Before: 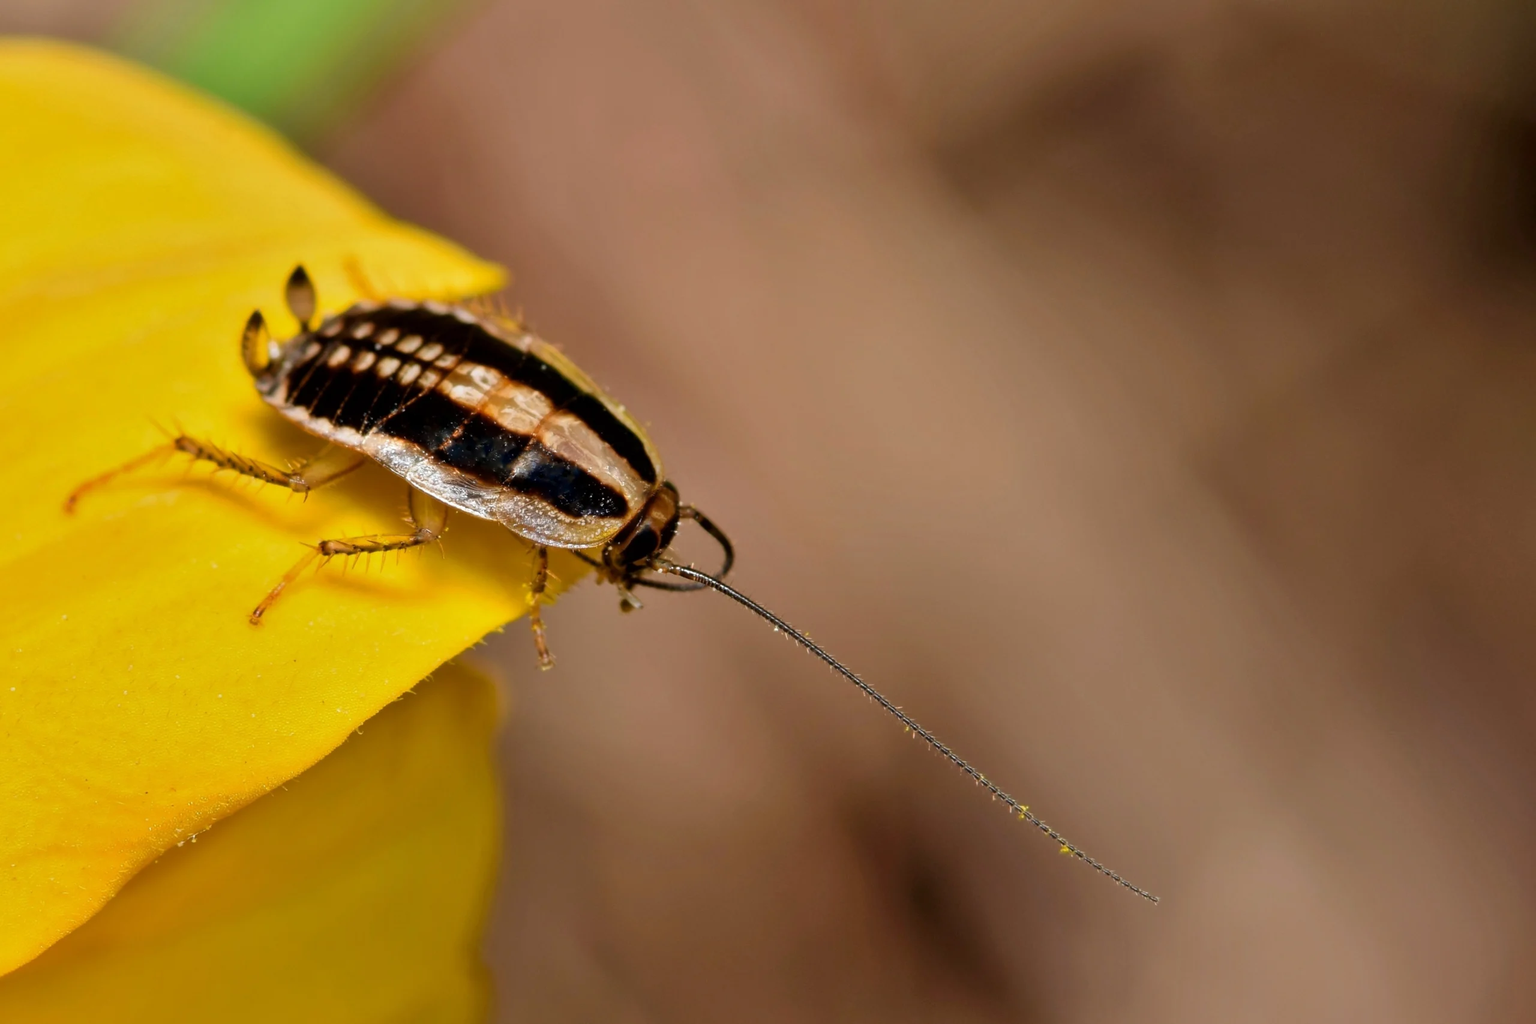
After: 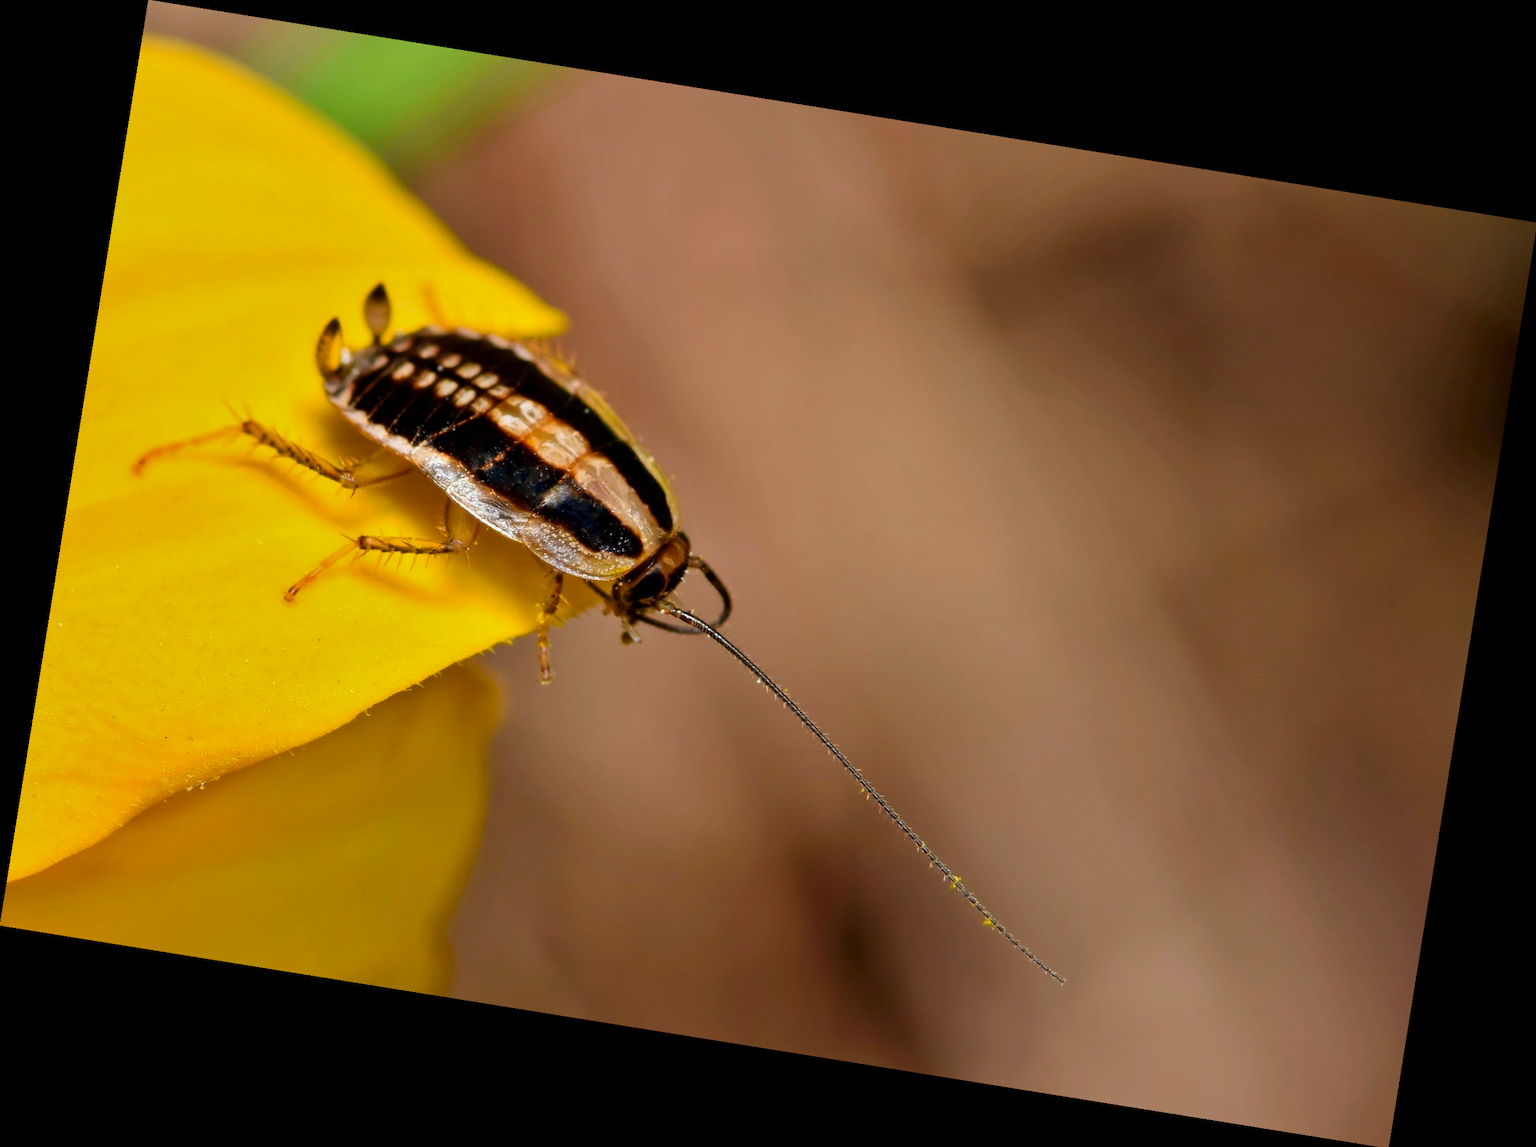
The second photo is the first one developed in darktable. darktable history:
rotate and perspective: rotation 9.12°, automatic cropping off
contrast brightness saturation: contrast 0.04, saturation 0.16
contrast equalizer: y [[0.5 ×6], [0.5 ×6], [0.5, 0.5, 0.501, 0.545, 0.707, 0.863], [0 ×6], [0 ×6]]
